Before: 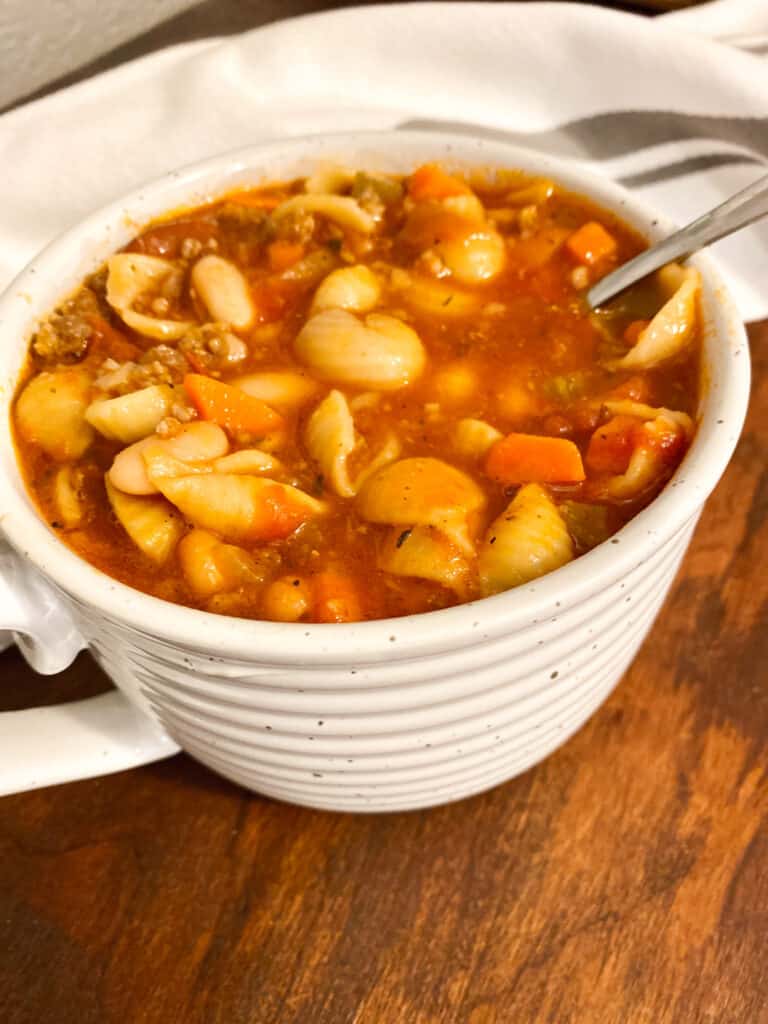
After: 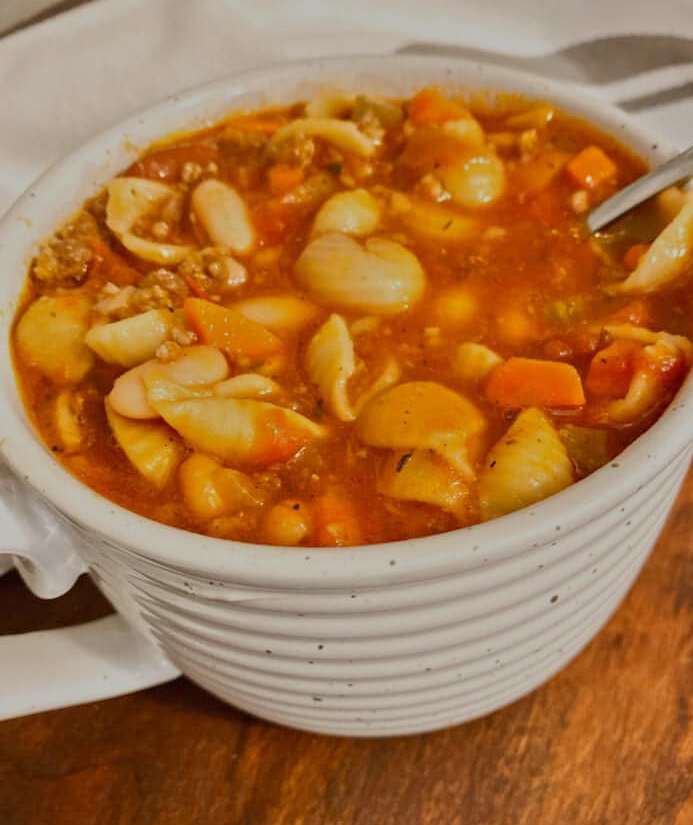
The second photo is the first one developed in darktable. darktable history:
crop: top 7.49%, right 9.717%, bottom 11.943%
tone equalizer: -8 EV -0.002 EV, -7 EV 0.005 EV, -6 EV -0.008 EV, -5 EV 0.007 EV, -4 EV -0.042 EV, -3 EV -0.233 EV, -2 EV -0.662 EV, -1 EV -0.983 EV, +0 EV -0.969 EV, smoothing diameter 2%, edges refinement/feathering 20, mask exposure compensation -1.57 EV, filter diffusion 5
exposure: compensate highlight preservation false
